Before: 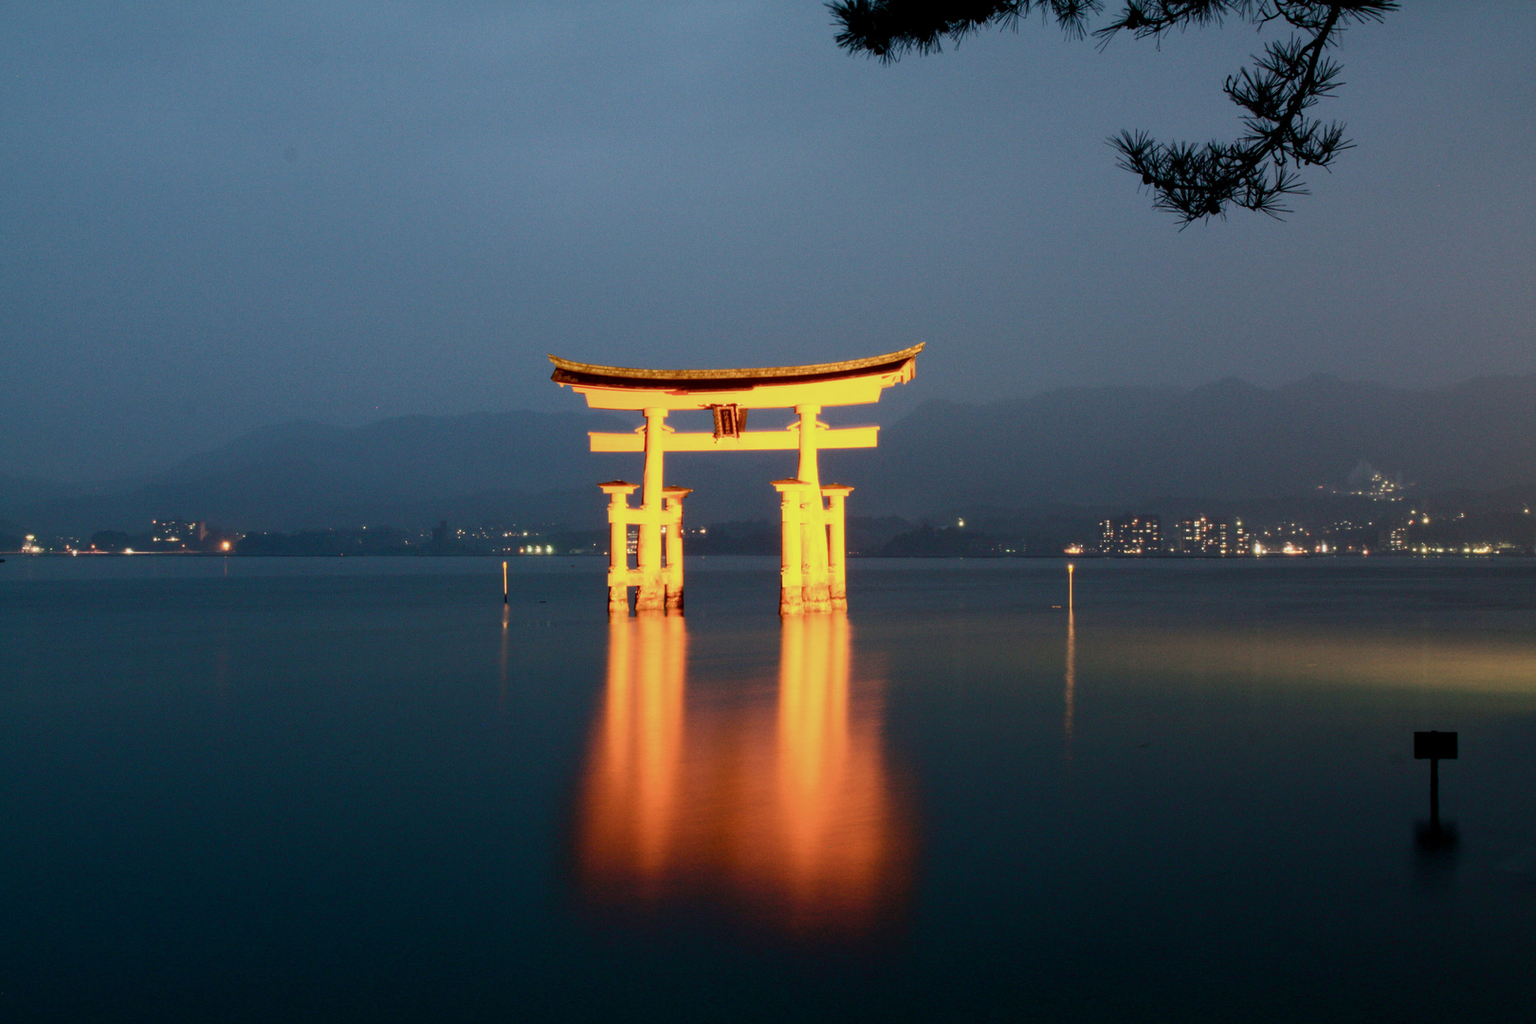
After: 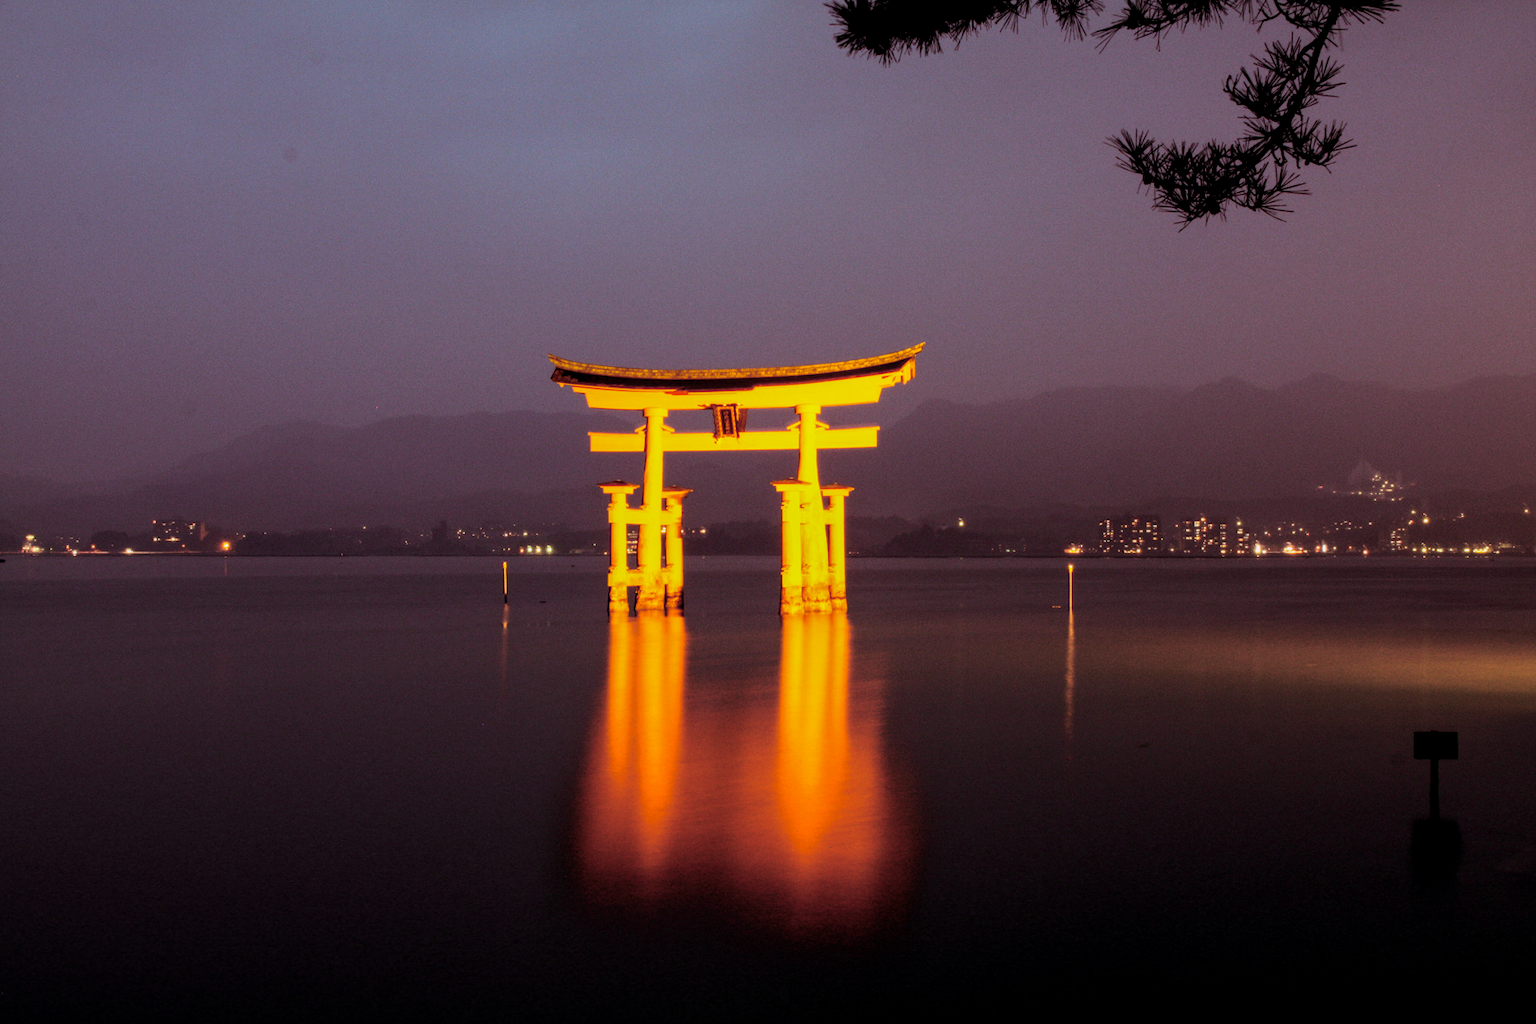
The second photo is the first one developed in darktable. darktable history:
color balance rgb: perceptual saturation grading › global saturation 25%, global vibrance 20%
rgb levels: mode RGB, independent channels, levels [[0, 0.5, 1], [0, 0.521, 1], [0, 0.536, 1]]
local contrast: on, module defaults
exposure: compensate highlight preservation false
split-toning: highlights › hue 298.8°, highlights › saturation 0.73, compress 41.76%
